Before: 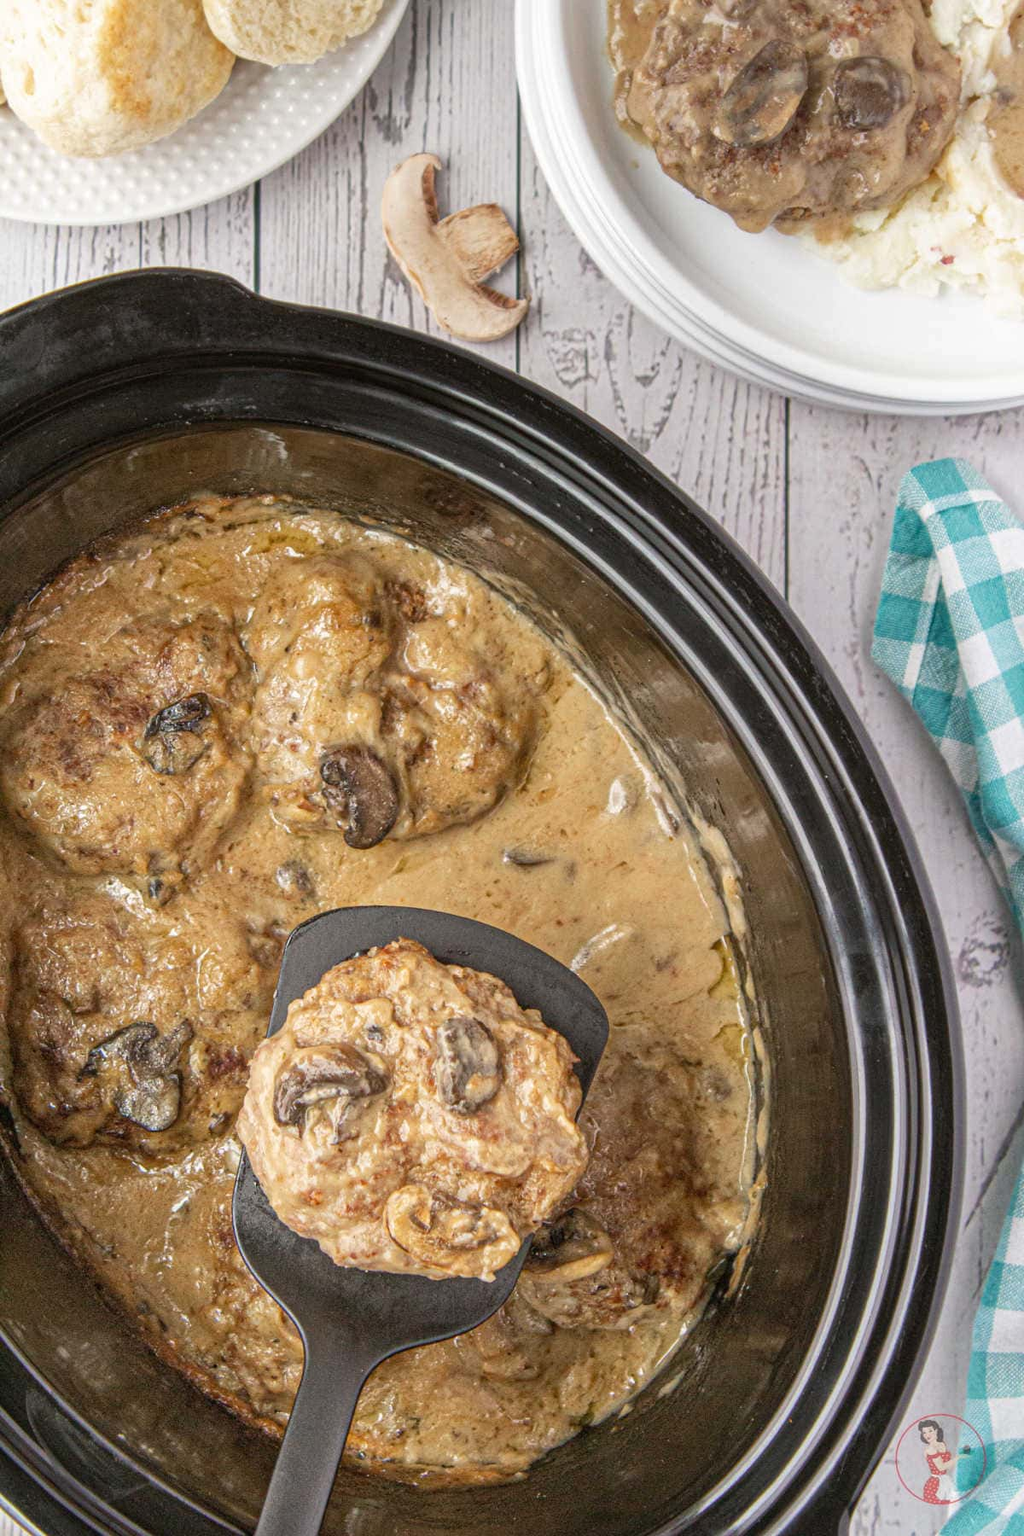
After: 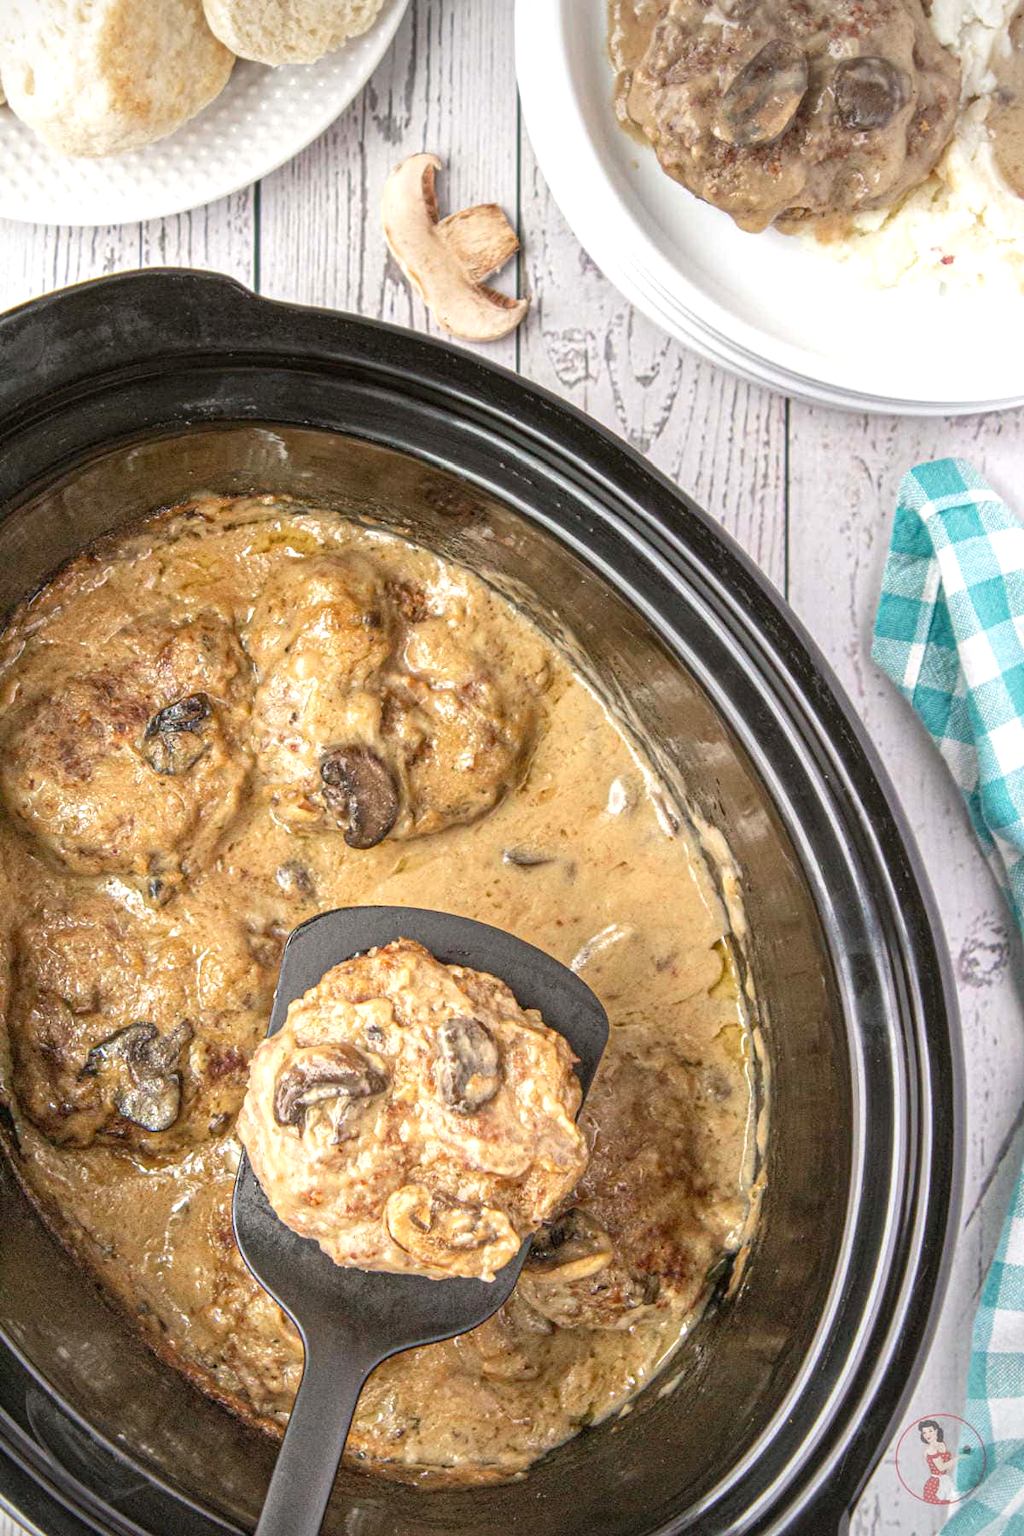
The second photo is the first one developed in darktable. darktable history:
vignetting: fall-off radius 61.19%
exposure: black level correction 0.001, exposure 0.499 EV, compensate exposure bias true, compensate highlight preservation false
